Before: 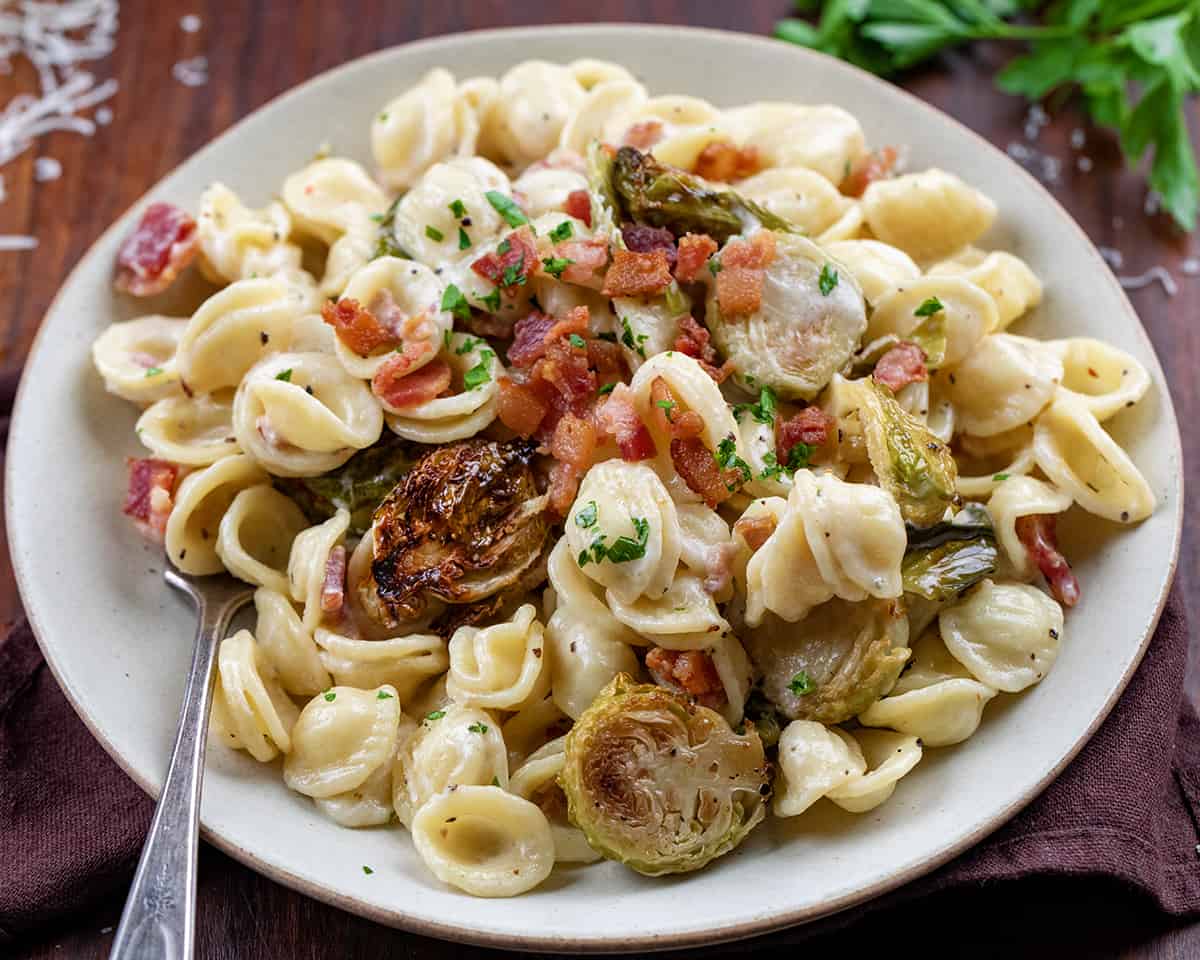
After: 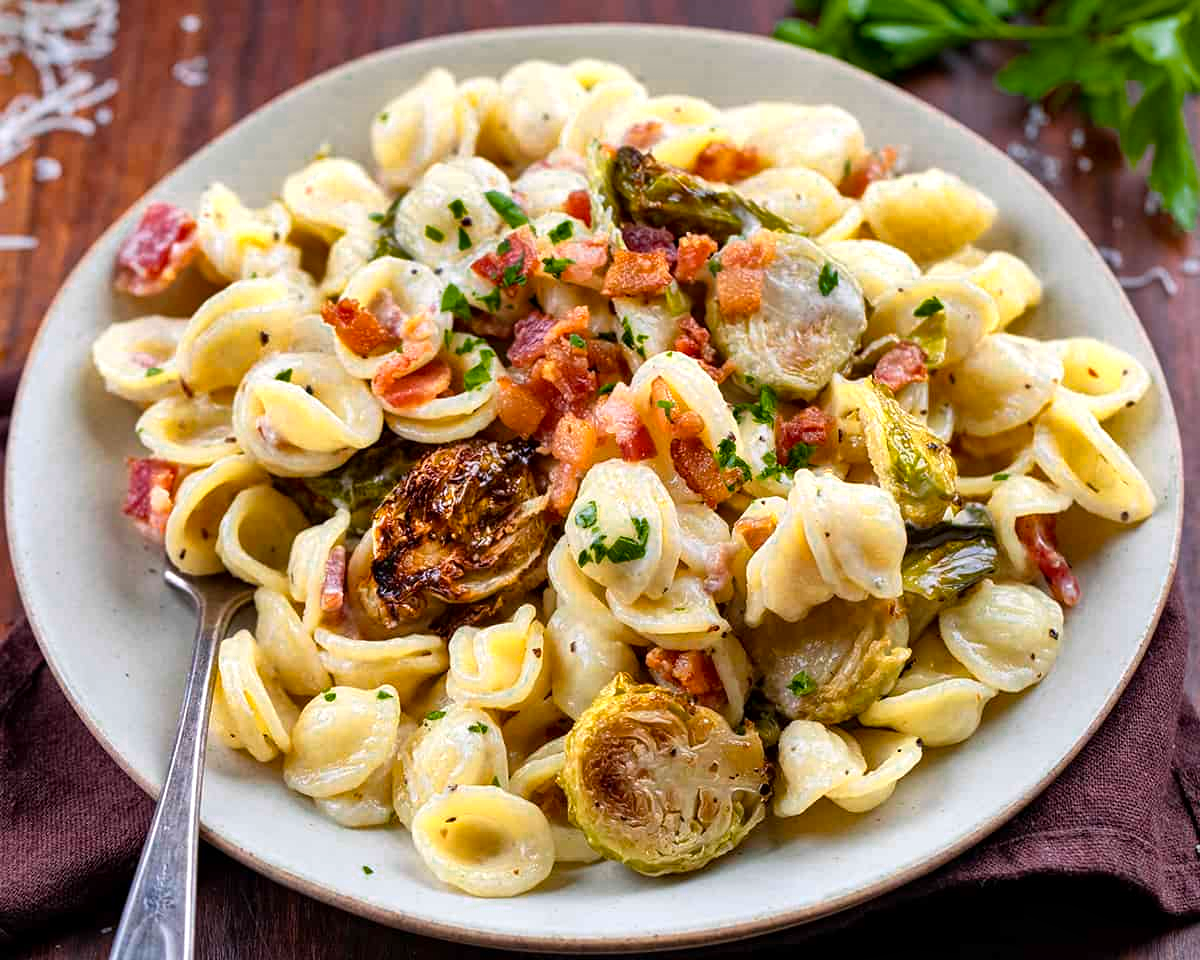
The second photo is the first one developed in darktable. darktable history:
color zones: curves: ch0 [(0.099, 0.624) (0.257, 0.596) (0.384, 0.376) (0.529, 0.492) (0.697, 0.564) (0.768, 0.532) (0.908, 0.644)]; ch1 [(0.112, 0.564) (0.254, 0.612) (0.432, 0.676) (0.592, 0.456) (0.743, 0.684) (0.888, 0.536)]; ch2 [(0.25, 0.5) (0.469, 0.36) (0.75, 0.5)]
local contrast: mode bilateral grid, contrast 20, coarseness 50, detail 120%, midtone range 0.2
shadows and highlights: shadows 20.91, highlights -82.73, soften with gaussian
